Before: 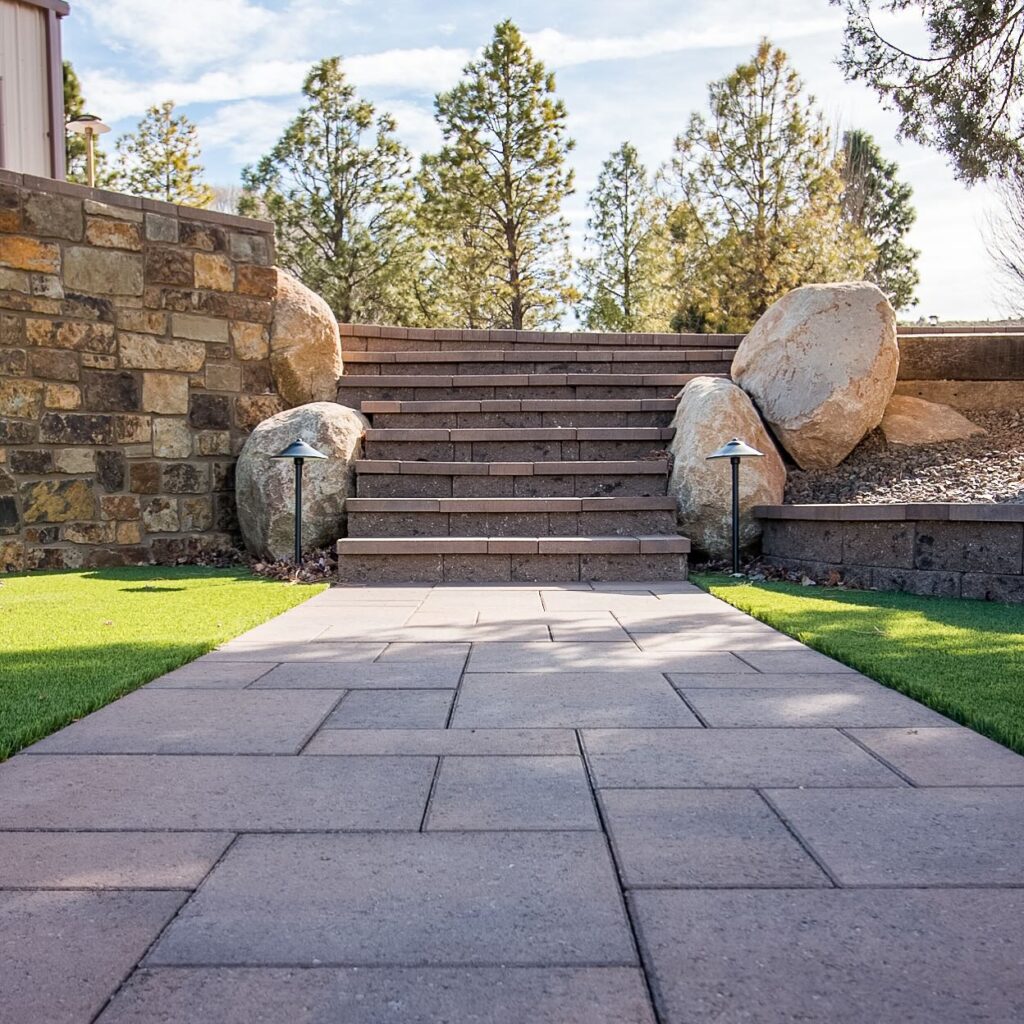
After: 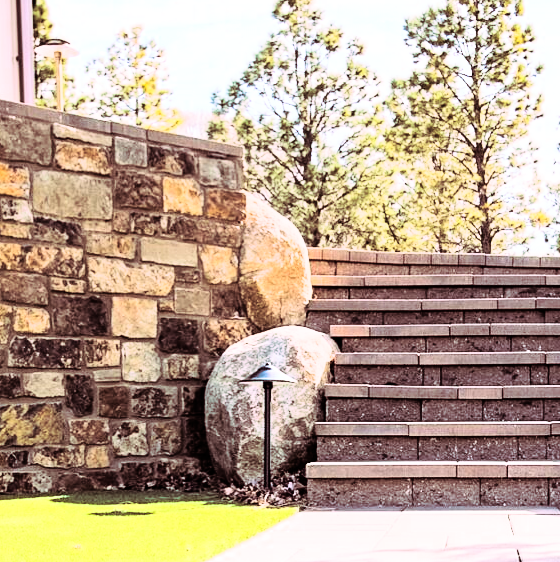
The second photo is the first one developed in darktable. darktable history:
crop and rotate: left 3.047%, top 7.509%, right 42.236%, bottom 37.598%
rgb curve: curves: ch0 [(0, 0) (0.21, 0.15) (0.24, 0.21) (0.5, 0.75) (0.75, 0.96) (0.89, 0.99) (1, 1)]; ch1 [(0, 0.02) (0.21, 0.13) (0.25, 0.2) (0.5, 0.67) (0.75, 0.9) (0.89, 0.97) (1, 1)]; ch2 [(0, 0.02) (0.21, 0.13) (0.25, 0.2) (0.5, 0.67) (0.75, 0.9) (0.89, 0.97) (1, 1)], compensate middle gray true
split-toning: highlights › hue 298.8°, highlights › saturation 0.73, compress 41.76%
